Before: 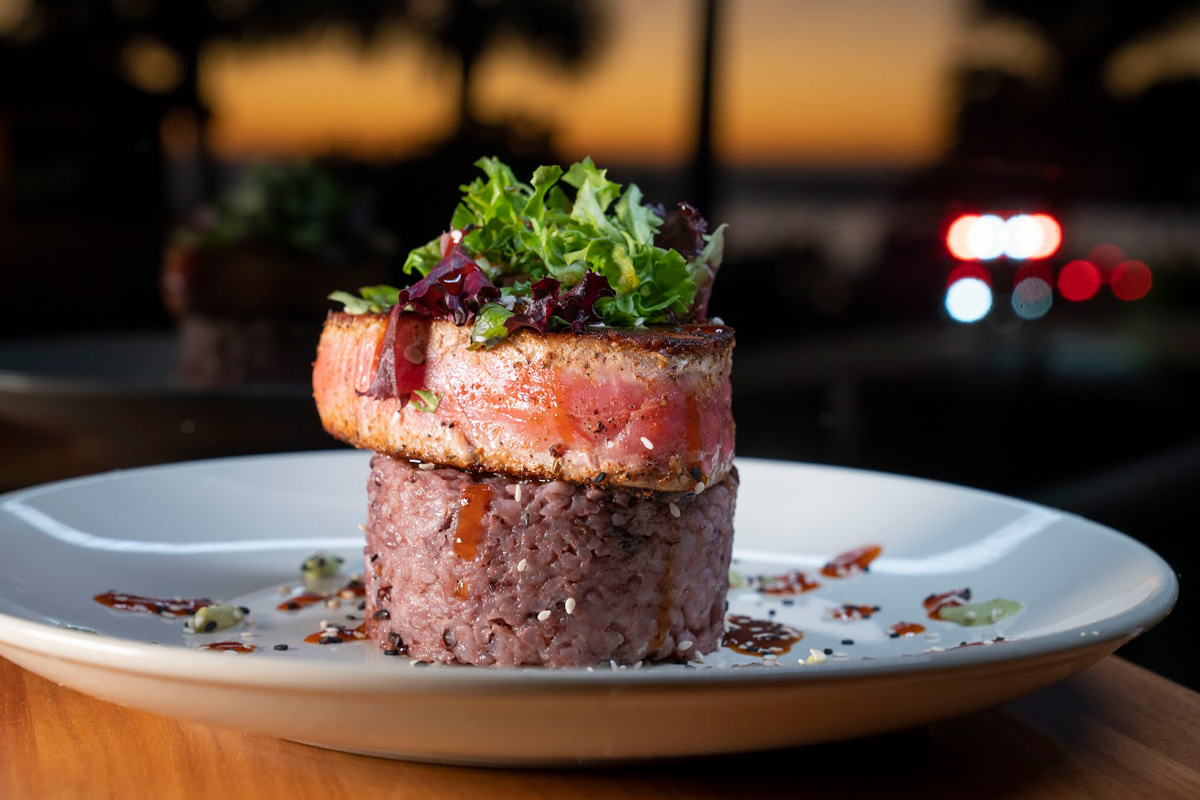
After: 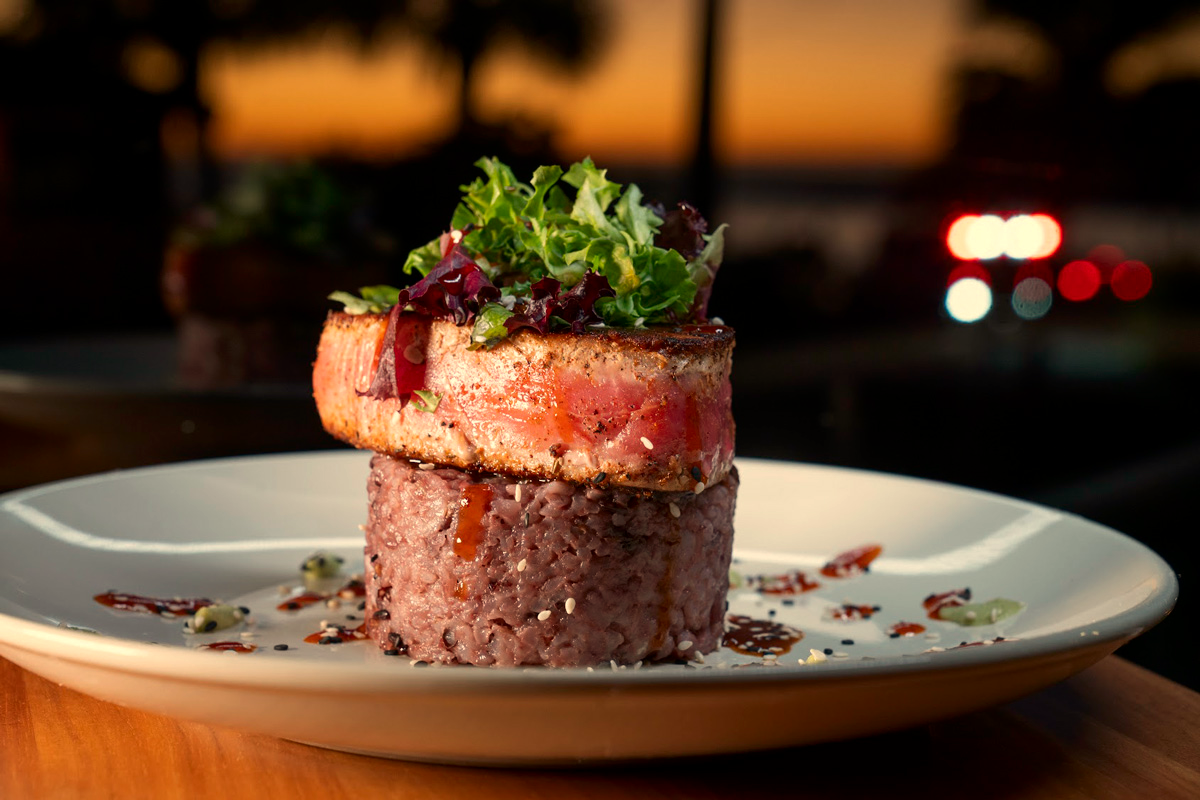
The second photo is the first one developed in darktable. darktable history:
contrast brightness saturation: brightness -0.09
white balance: red 1.123, blue 0.83
